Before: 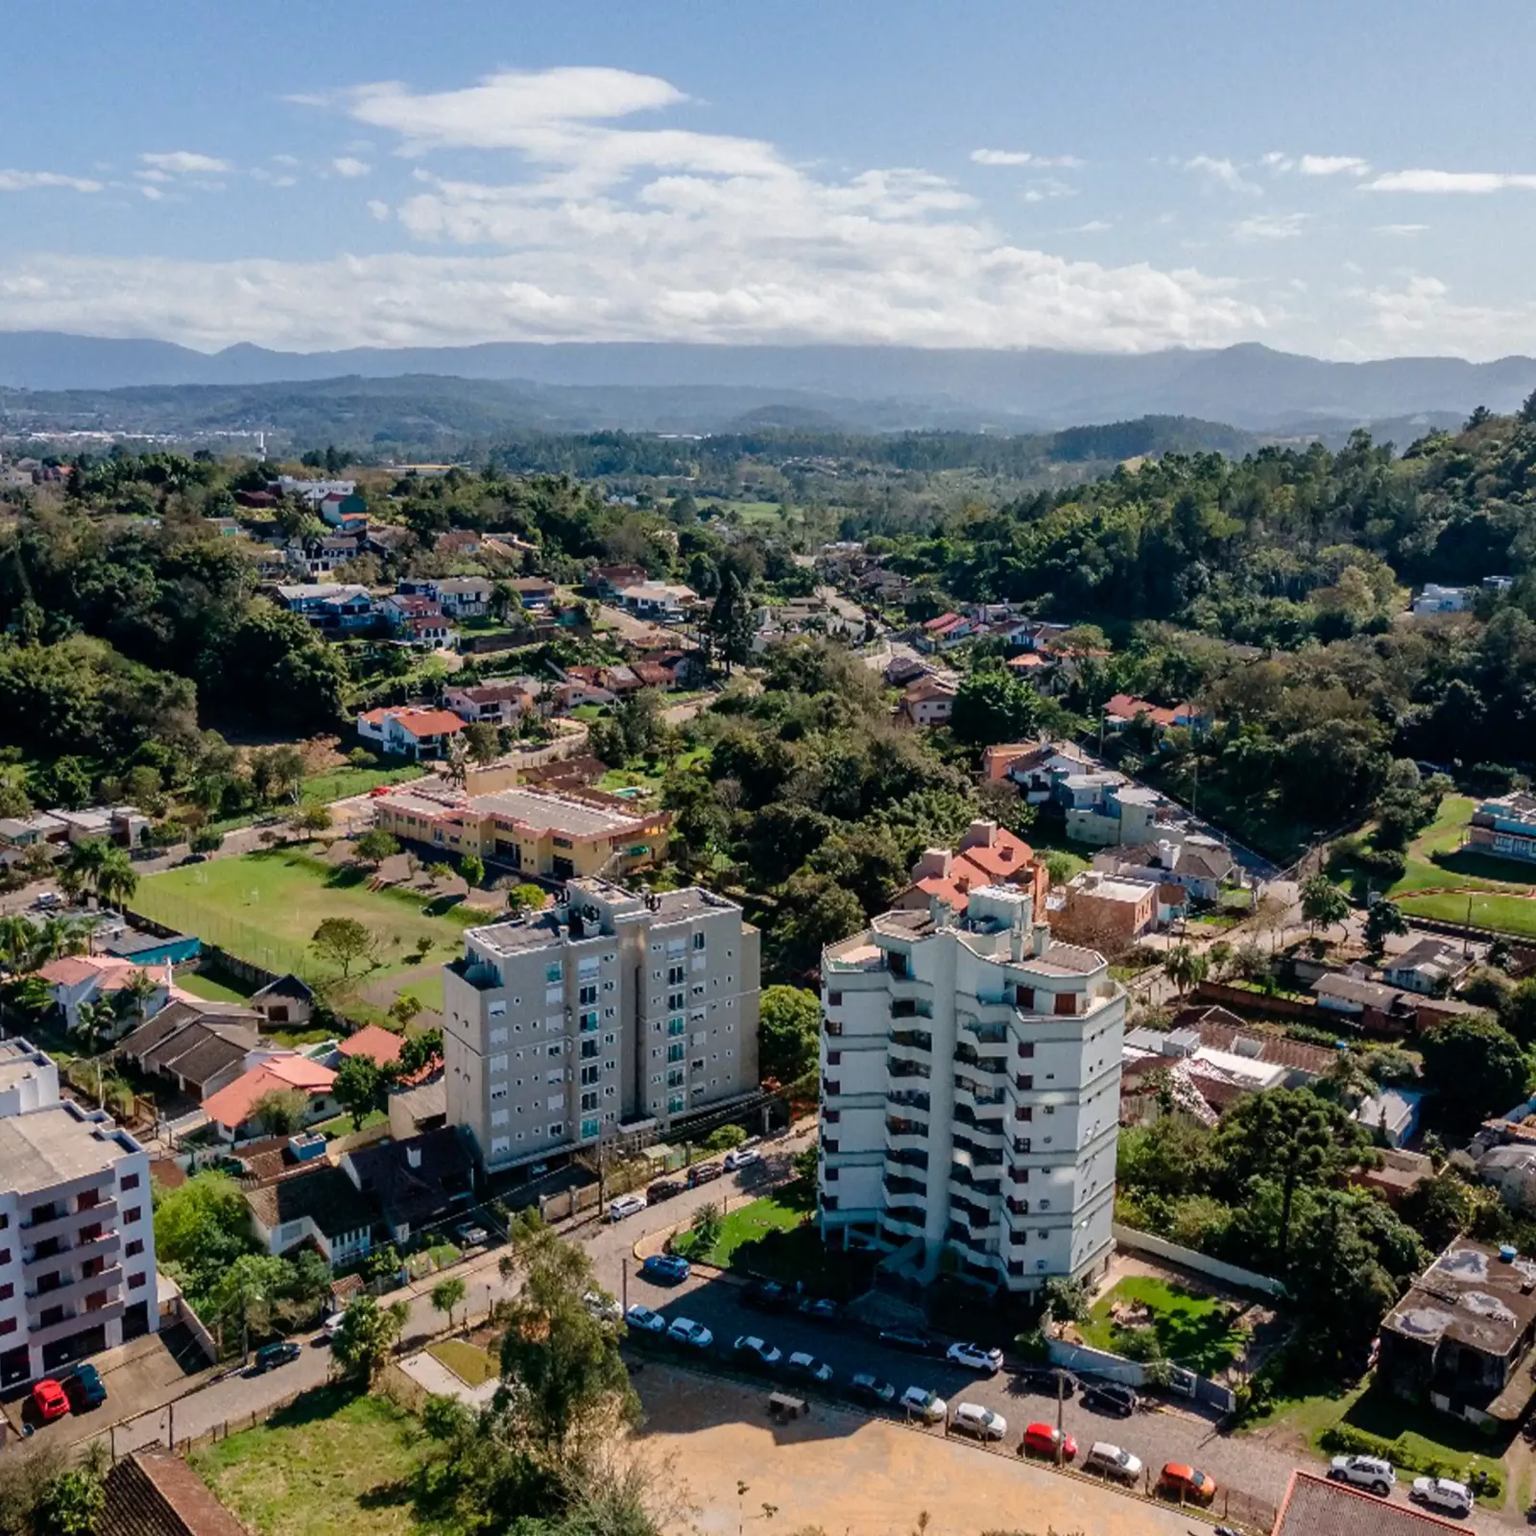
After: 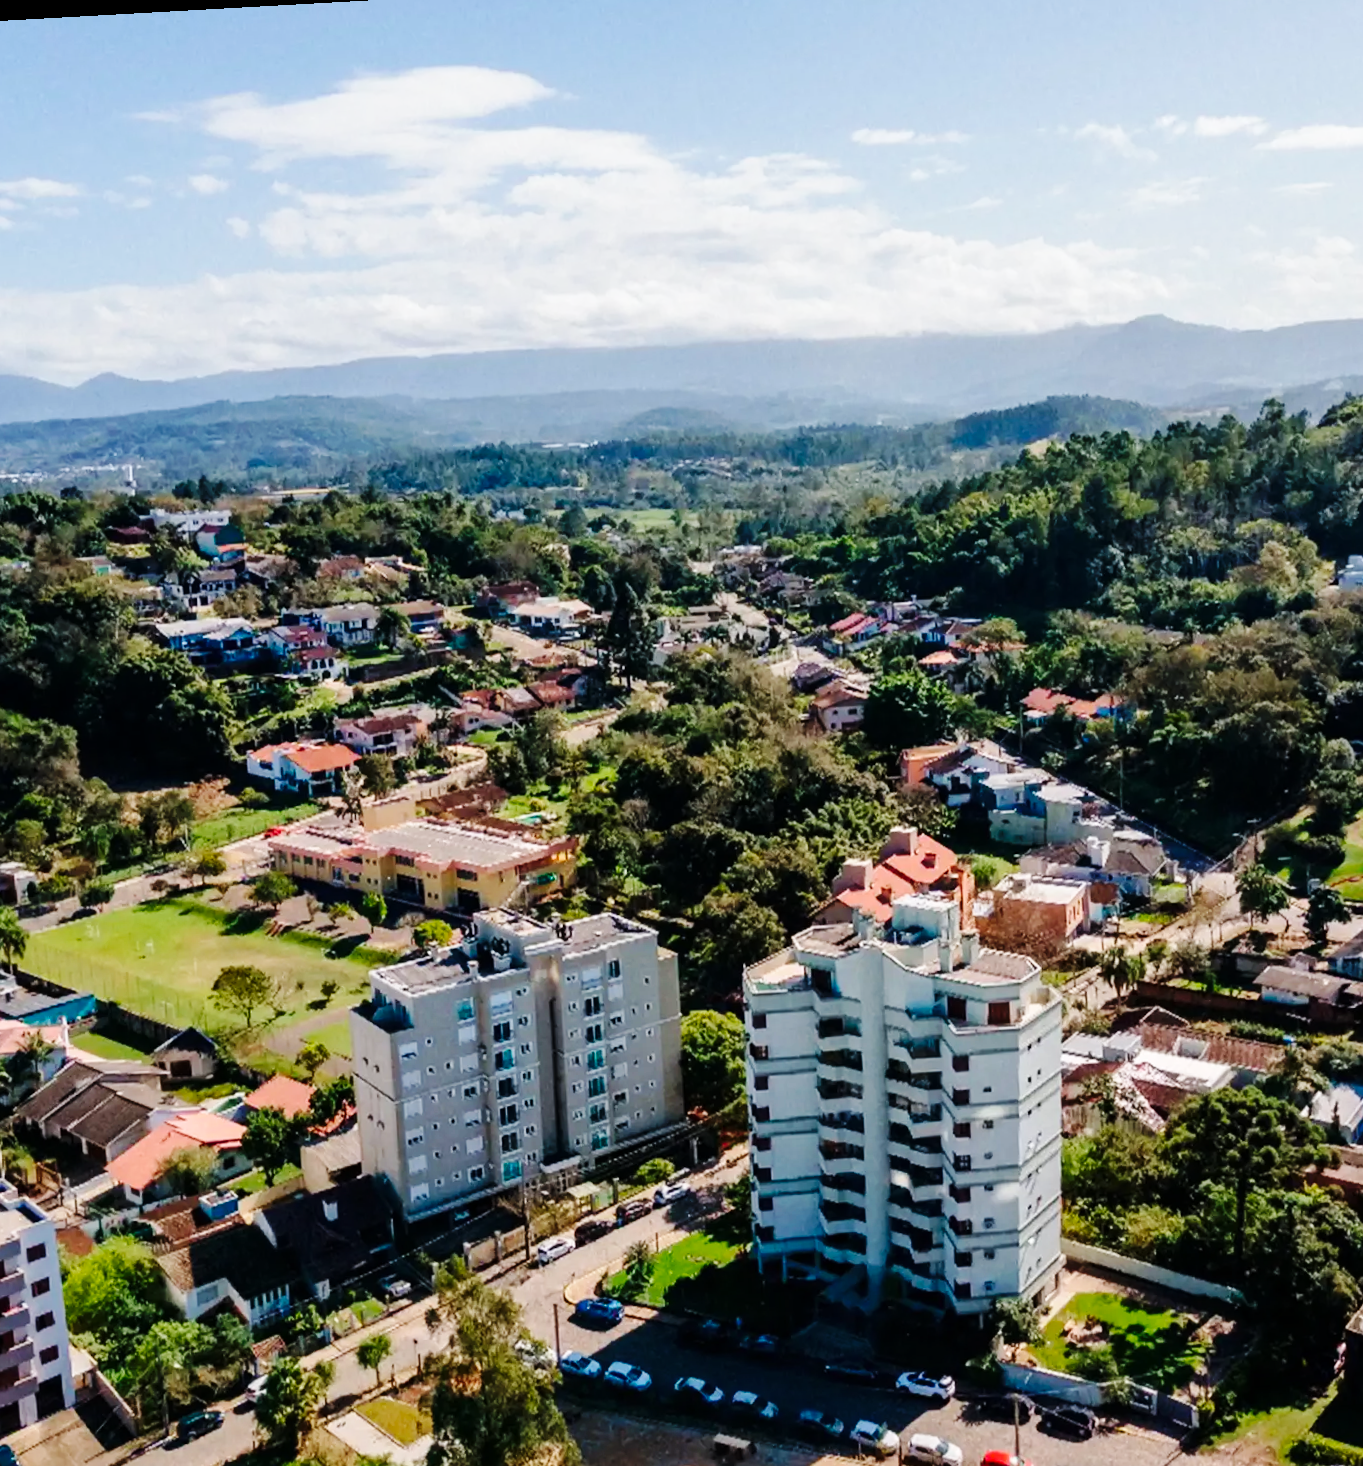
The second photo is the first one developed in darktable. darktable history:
crop: left 9.929%, top 3.475%, right 9.188%, bottom 9.529%
rotate and perspective: rotation -3.18°, automatic cropping off
base curve: curves: ch0 [(0, 0) (0.036, 0.025) (0.121, 0.166) (0.206, 0.329) (0.605, 0.79) (1, 1)], preserve colors none
